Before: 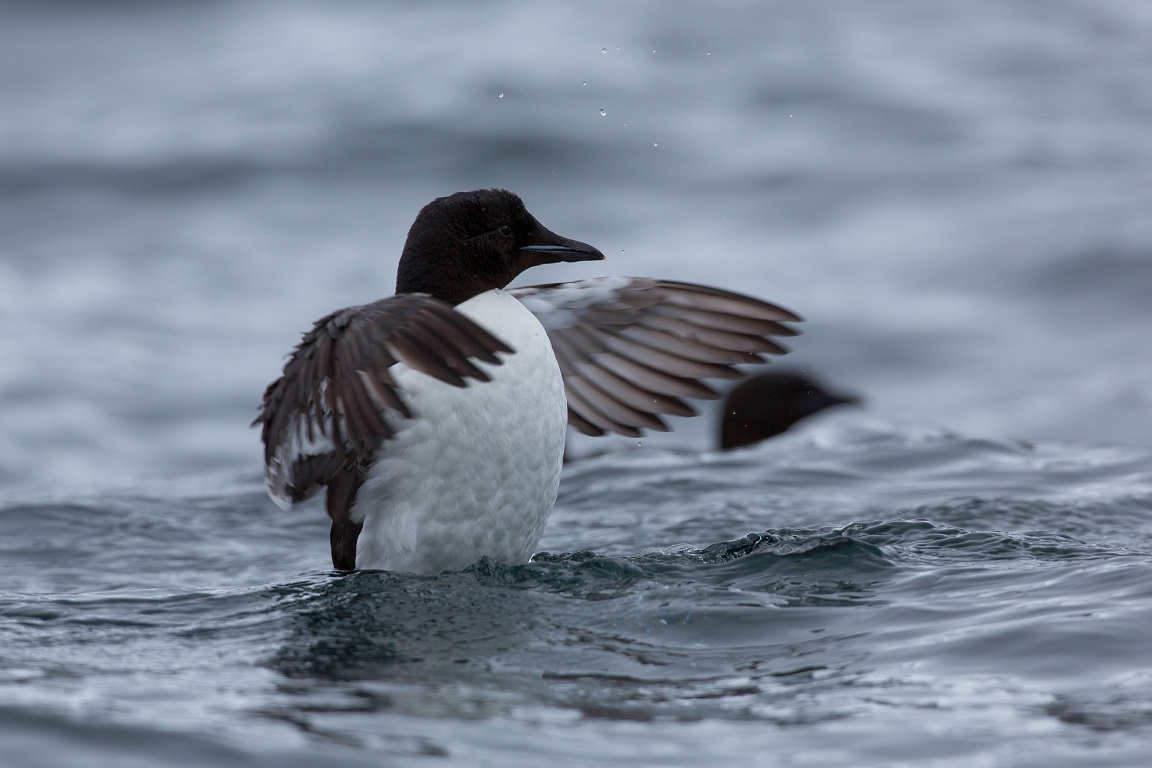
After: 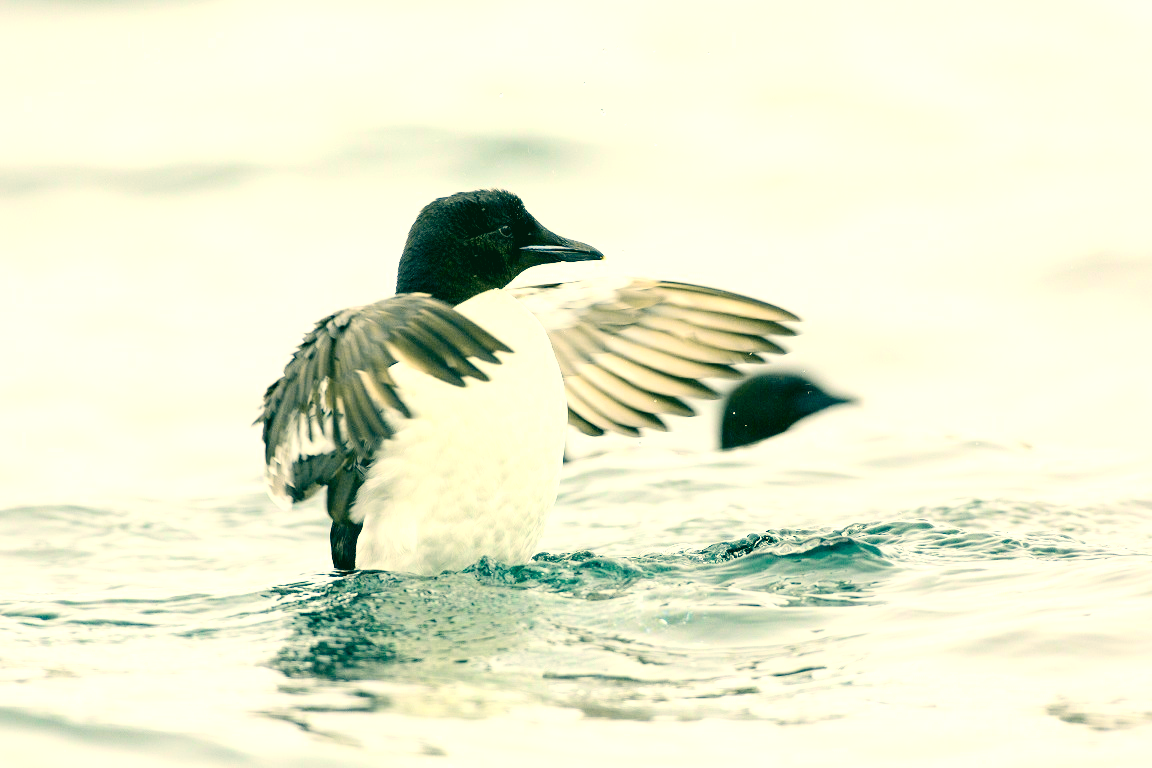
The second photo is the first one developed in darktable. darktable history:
tone curve: curves: ch0 [(0, 0) (0.104, 0.068) (0.236, 0.227) (0.46, 0.576) (0.657, 0.796) (0.861, 0.932) (1, 0.981)]; ch1 [(0, 0) (0.353, 0.344) (0.434, 0.382) (0.479, 0.476) (0.502, 0.504) (0.544, 0.534) (0.57, 0.57) (0.586, 0.603) (0.618, 0.631) (0.657, 0.679) (1, 1)]; ch2 [(0, 0) (0.34, 0.314) (0.434, 0.43) (0.5, 0.511) (0.528, 0.545) (0.557, 0.573) (0.573, 0.618) (0.628, 0.751) (1, 1)], color space Lab, independent channels, preserve colors none
color correction: highlights a* 1.79, highlights b* 34.49, shadows a* -36.49, shadows b* -5.47
levels: levels [0.044, 0.416, 0.908]
exposure: black level correction 0, exposure 1.522 EV, compensate highlight preservation false
tone equalizer: edges refinement/feathering 500, mask exposure compensation -1.57 EV, preserve details no
